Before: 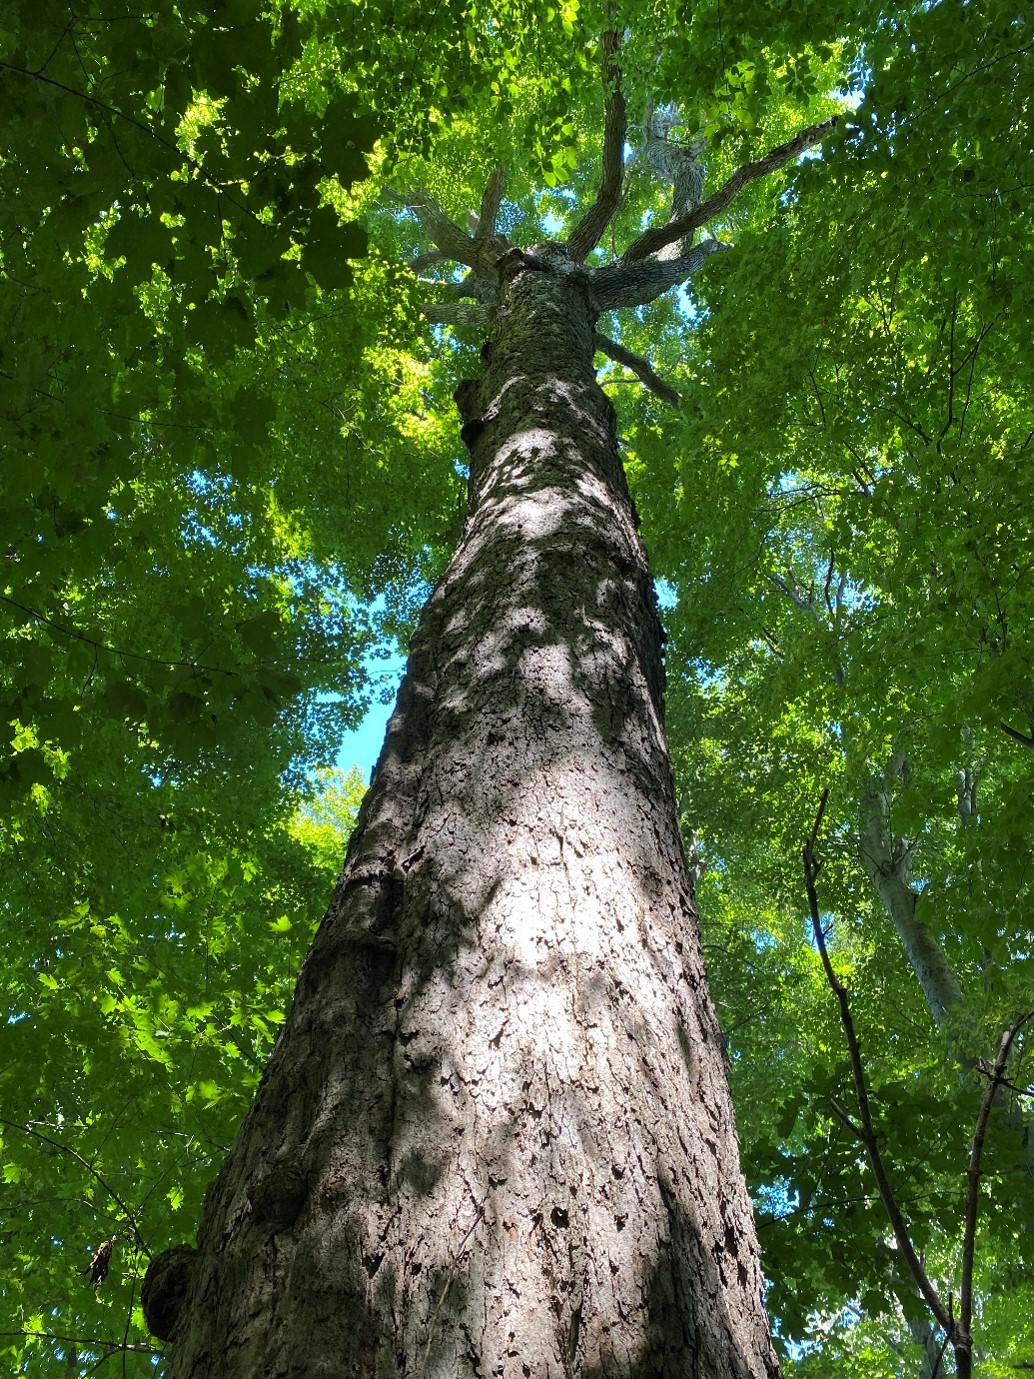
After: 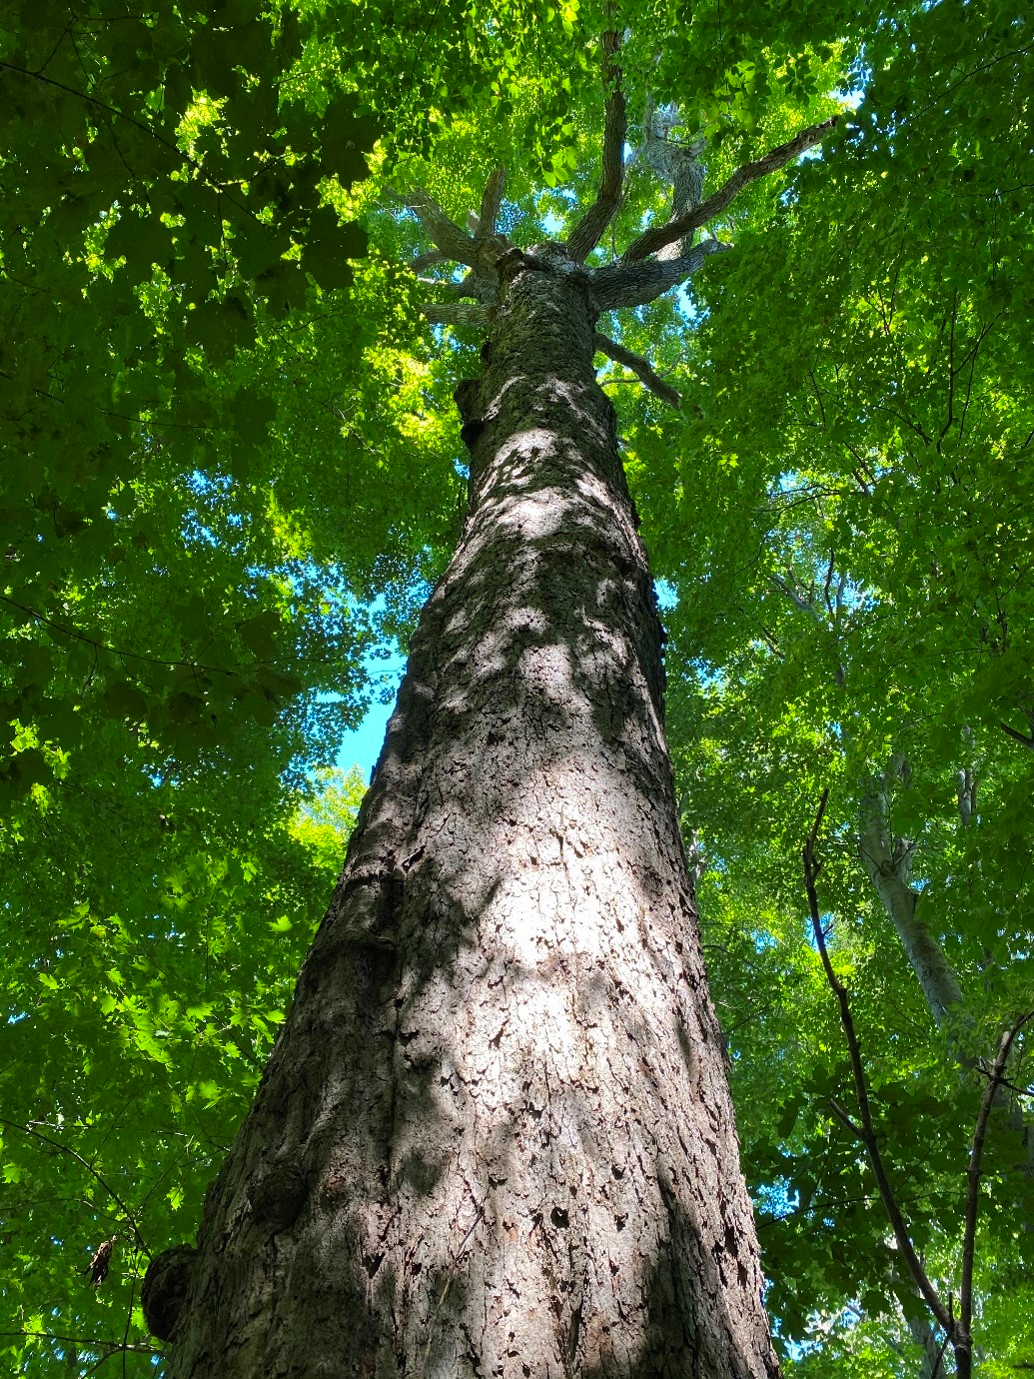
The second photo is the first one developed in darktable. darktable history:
white balance: red 1, blue 1
contrast brightness saturation: contrast 0.04, saturation 0.16
